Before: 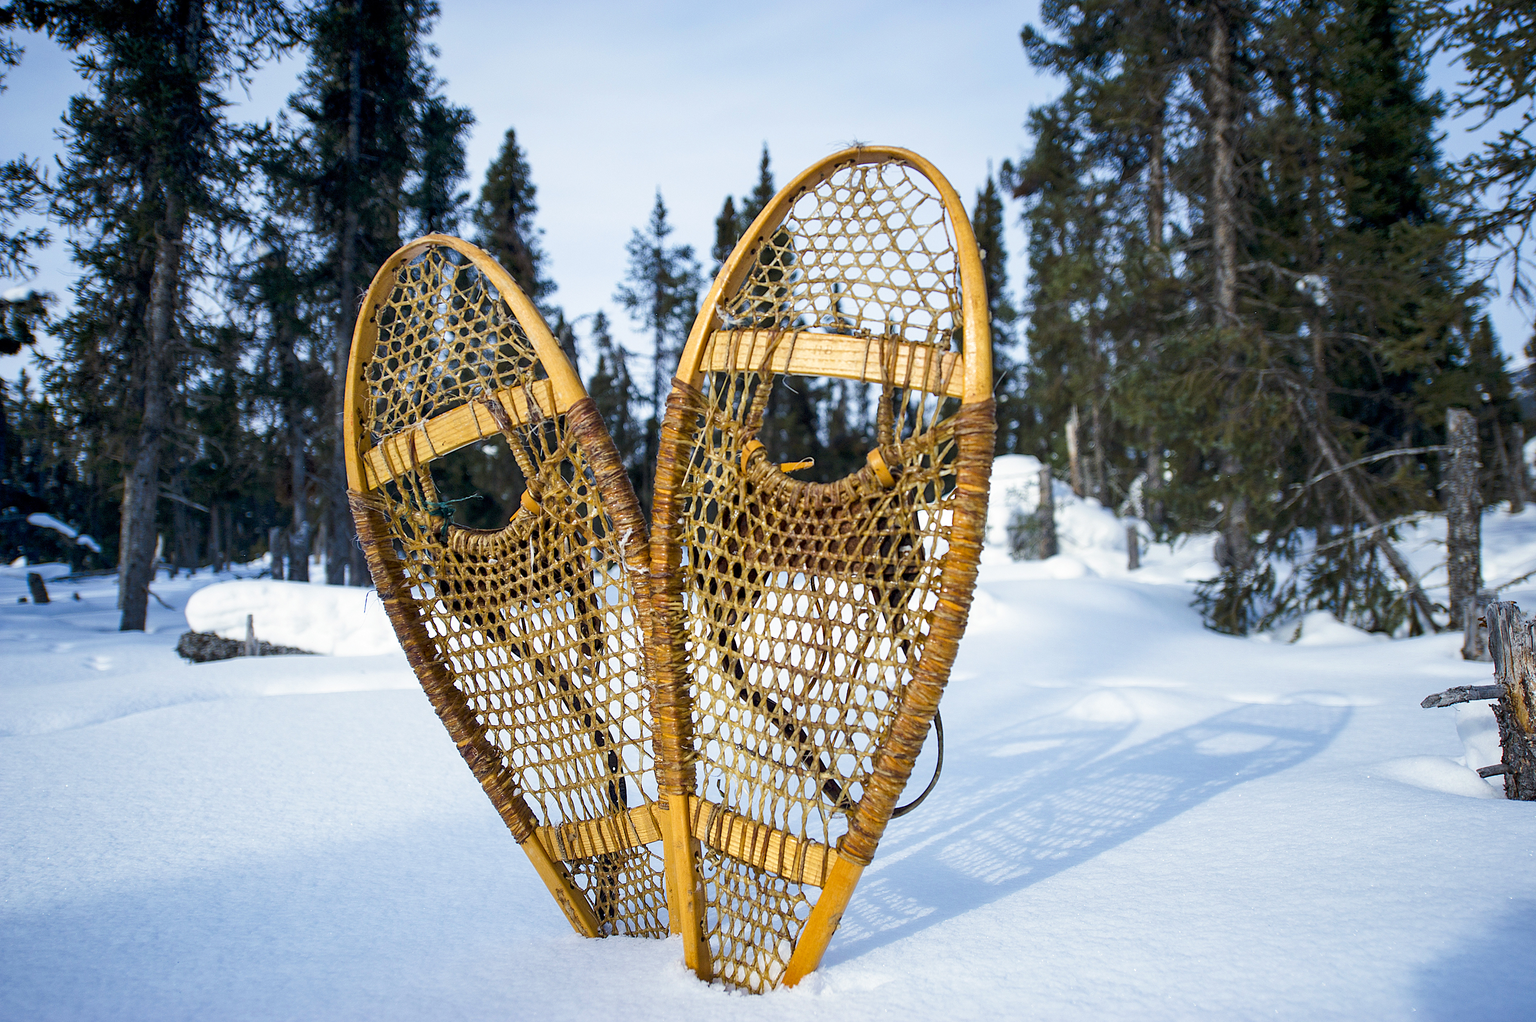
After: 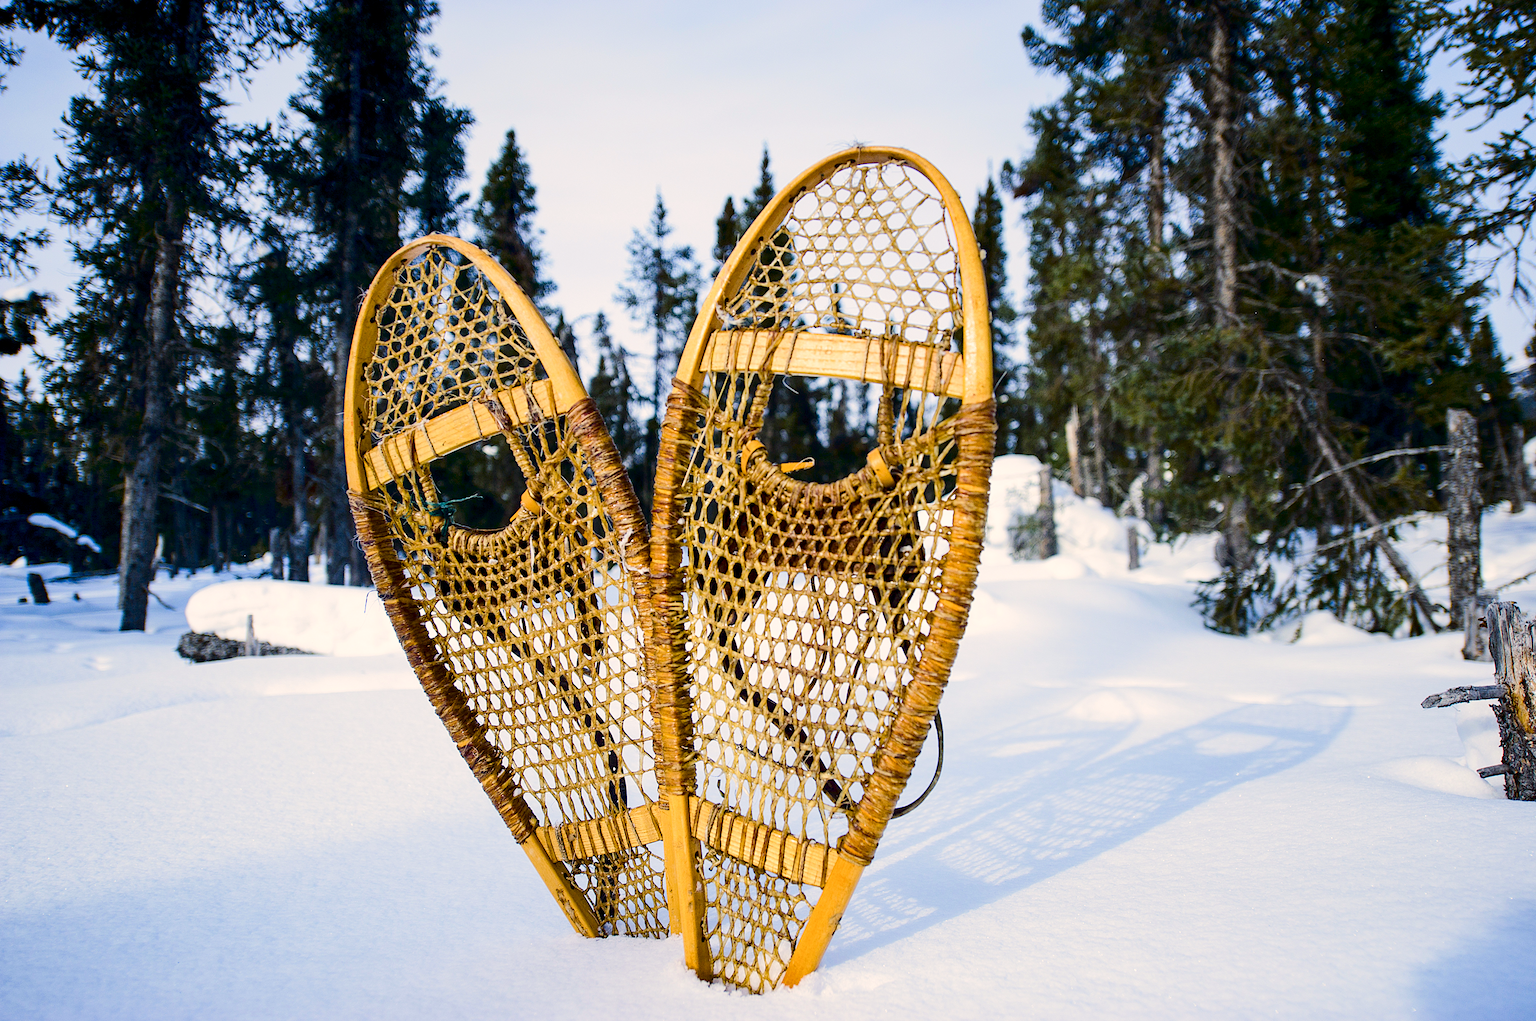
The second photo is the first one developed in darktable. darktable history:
color balance rgb: highlights gain › chroma 2.972%, highlights gain › hue 60.11°, perceptual saturation grading › global saturation 44.174%, perceptual saturation grading › highlights -50.544%, perceptual saturation grading › shadows 30.304%
tone curve: curves: ch0 [(0, 0) (0.003, 0.002) (0.011, 0.006) (0.025, 0.012) (0.044, 0.021) (0.069, 0.027) (0.1, 0.035) (0.136, 0.06) (0.177, 0.108) (0.224, 0.173) (0.277, 0.26) (0.335, 0.353) (0.399, 0.453) (0.468, 0.555) (0.543, 0.641) (0.623, 0.724) (0.709, 0.792) (0.801, 0.857) (0.898, 0.918) (1, 1)], color space Lab, independent channels, preserve colors none
